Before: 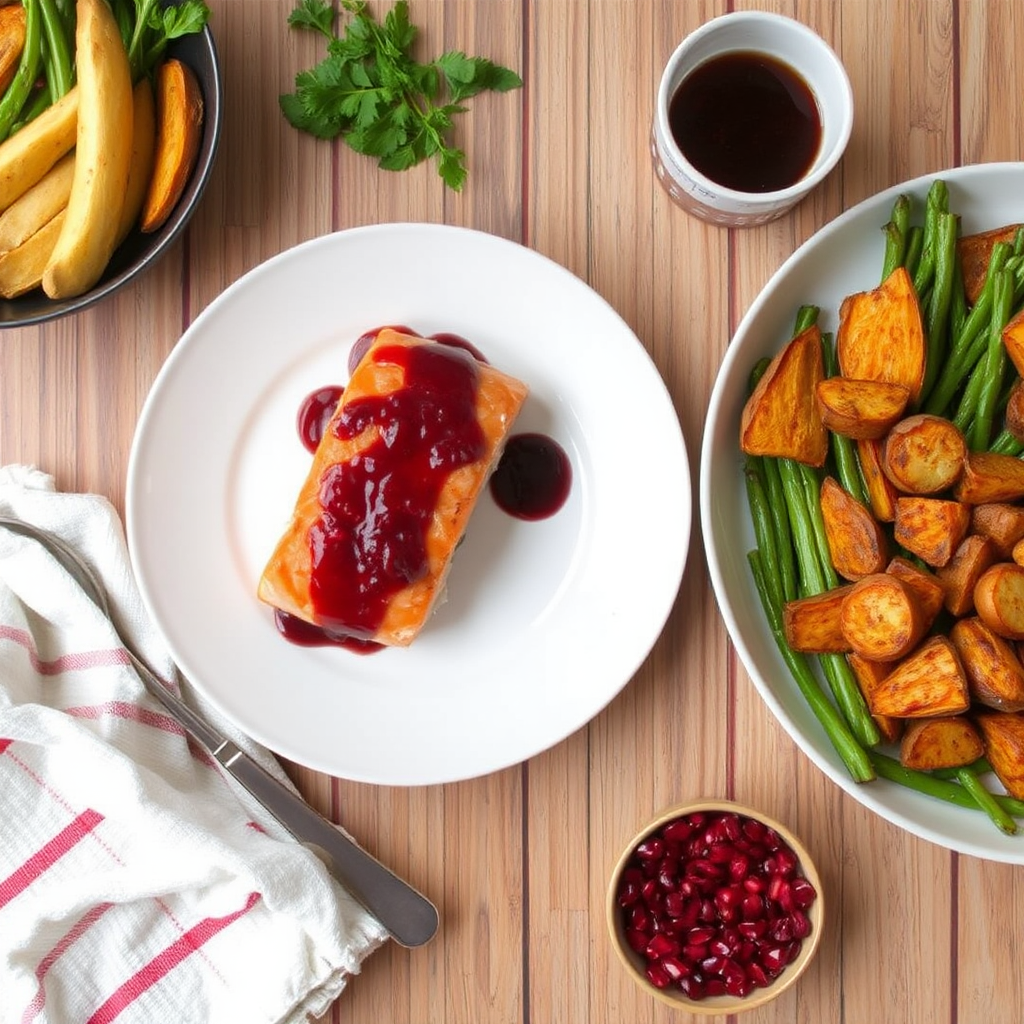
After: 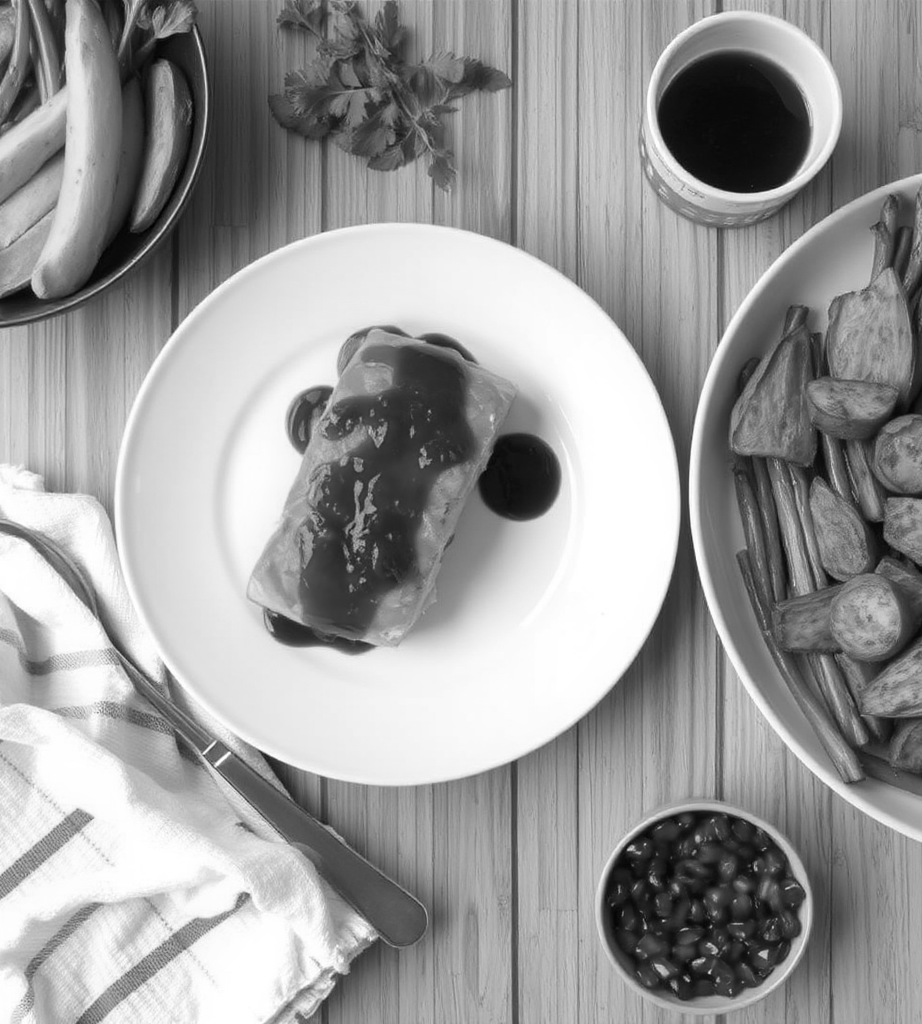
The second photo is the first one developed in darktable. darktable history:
crop and rotate: left 1.088%, right 8.807%
monochrome: size 1
